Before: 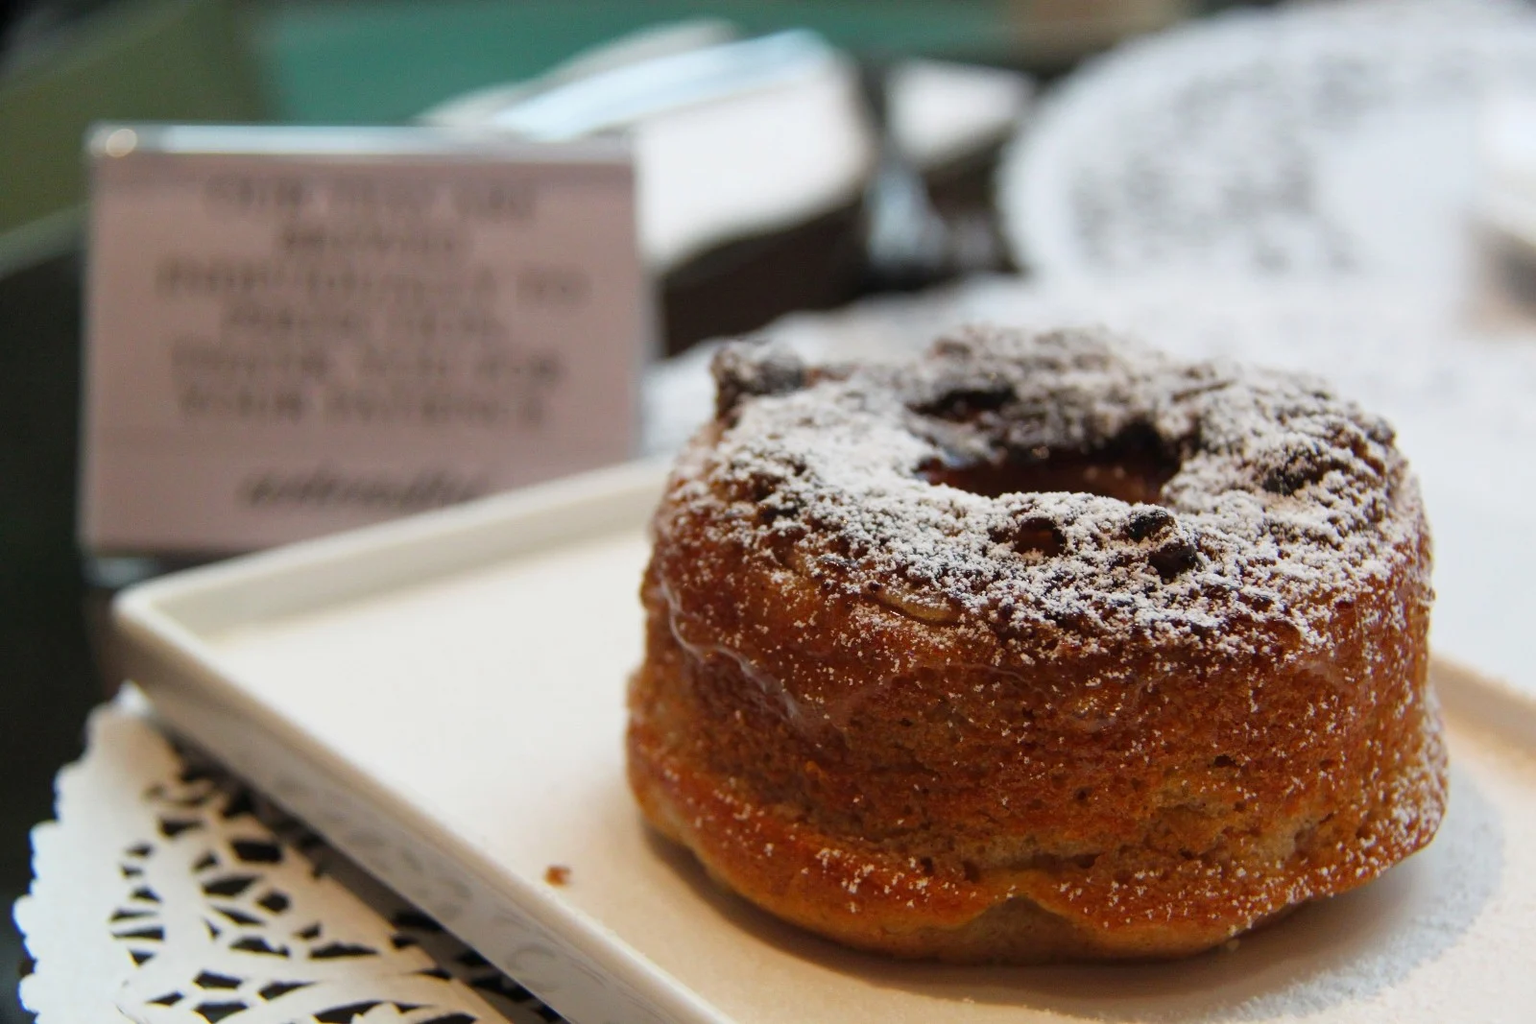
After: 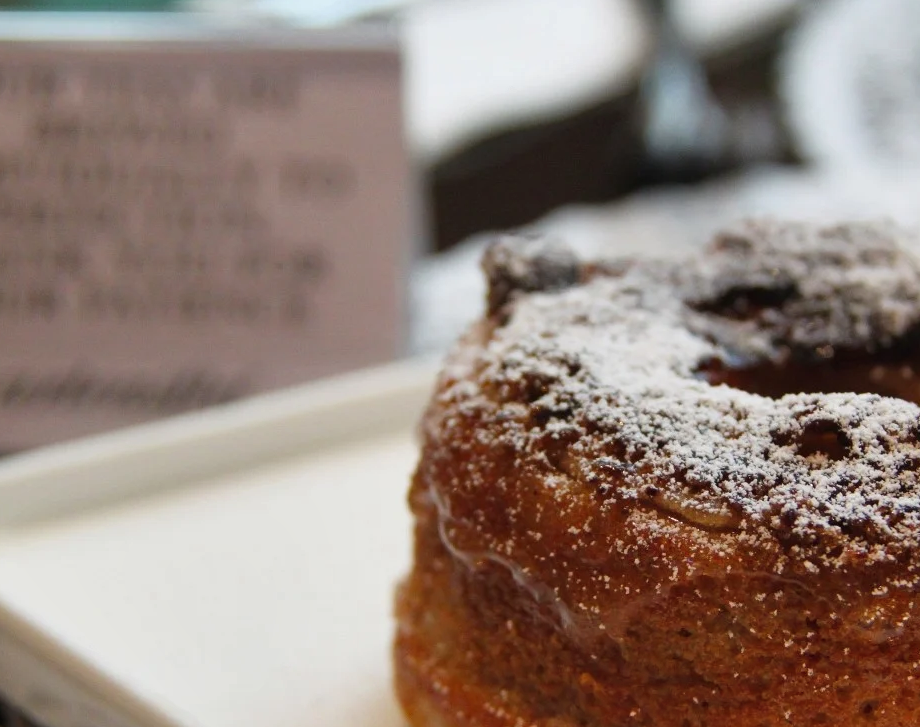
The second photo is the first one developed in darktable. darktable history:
shadows and highlights: shadows 48.91, highlights -40.92, soften with gaussian
crop: left 16.194%, top 11.284%, right 26.285%, bottom 20.505%
